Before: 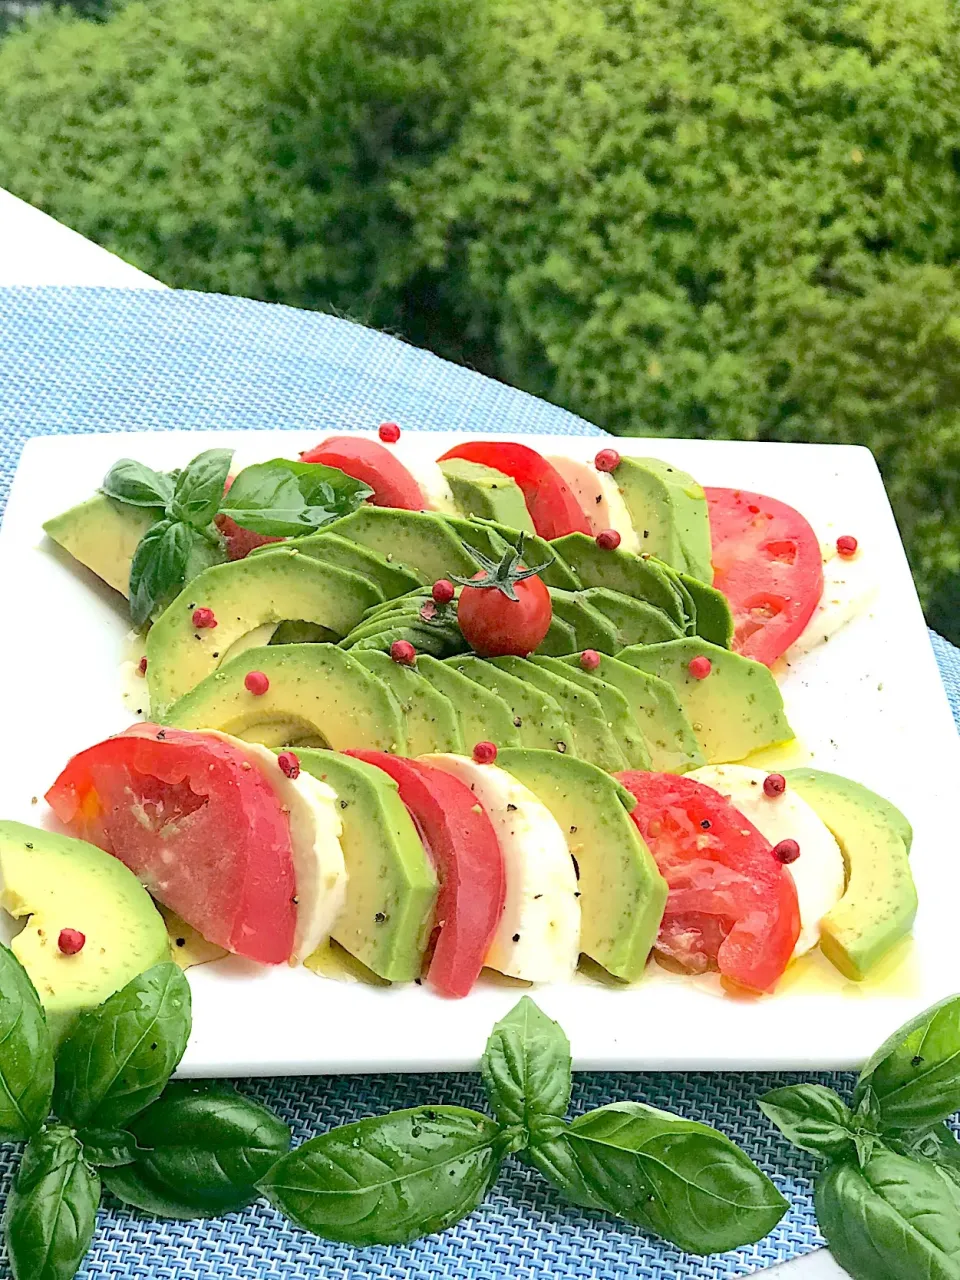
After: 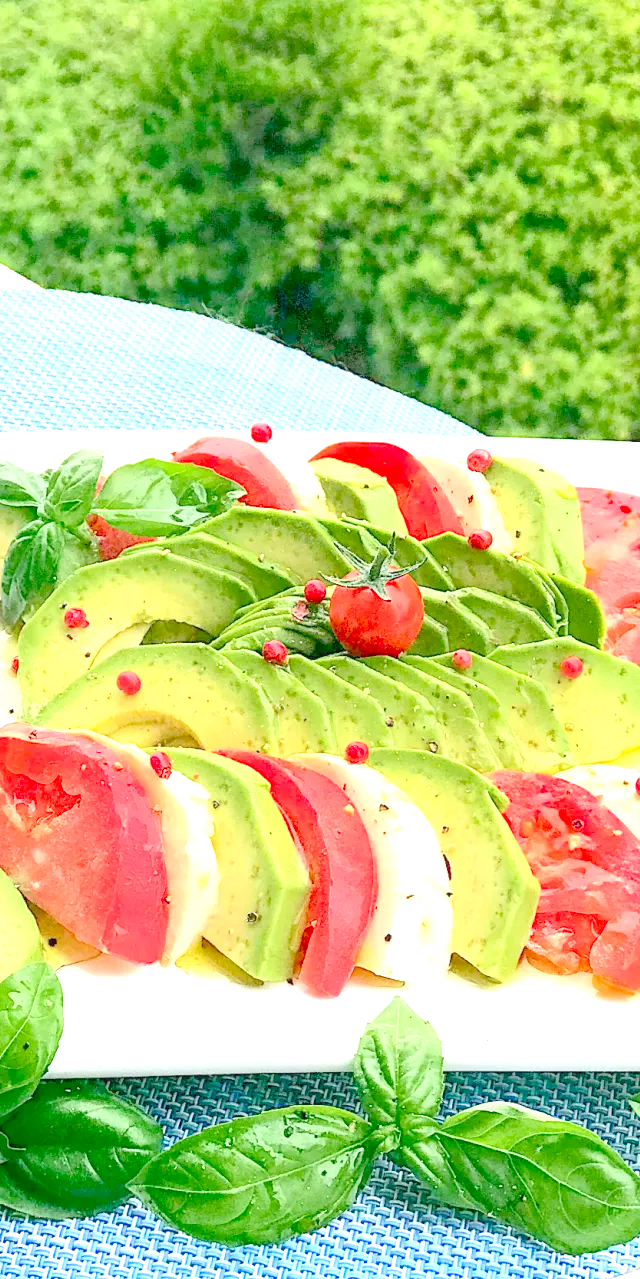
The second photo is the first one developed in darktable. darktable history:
levels: levels [0.008, 0.318, 0.836]
local contrast: on, module defaults
crop and rotate: left 13.353%, right 19.971%
